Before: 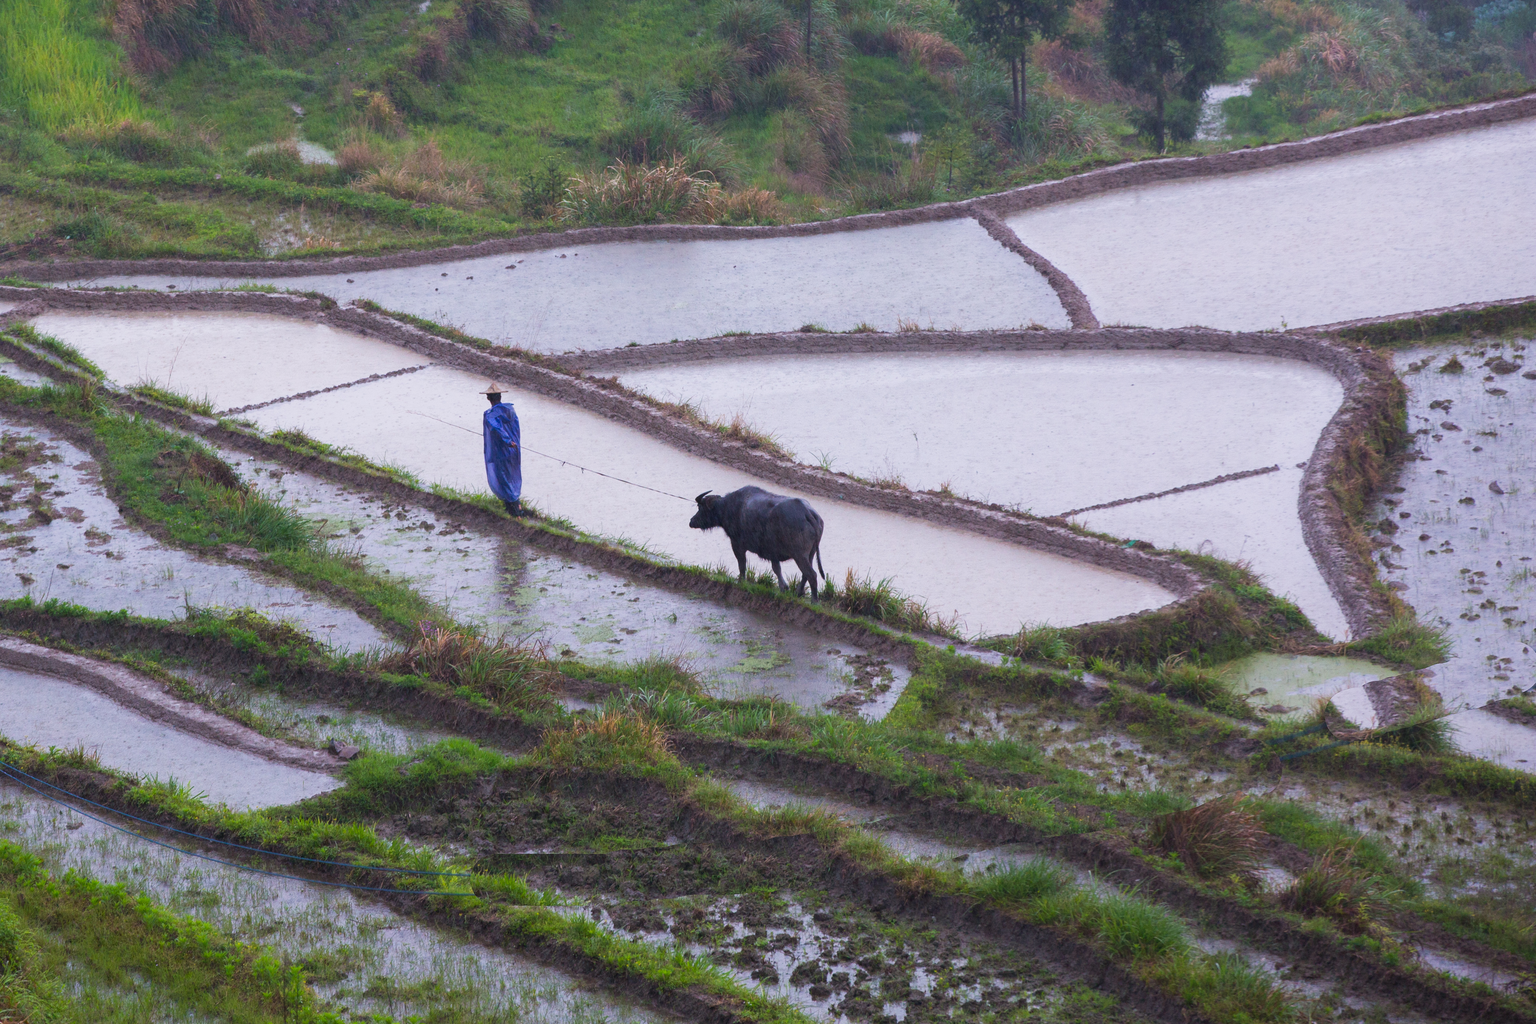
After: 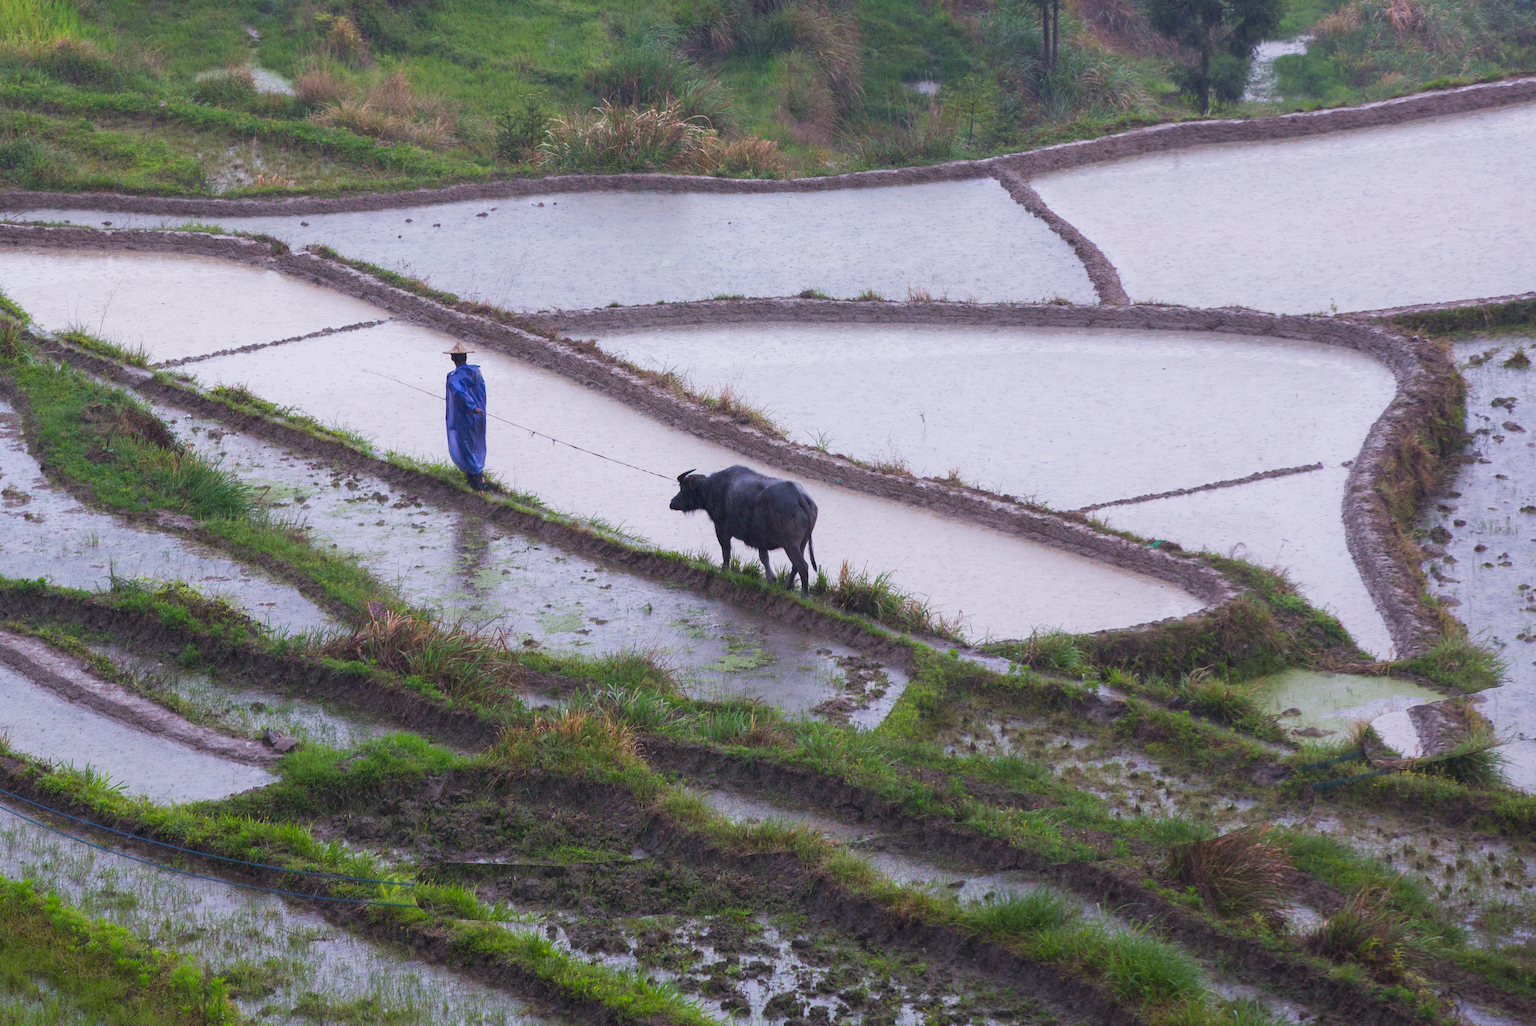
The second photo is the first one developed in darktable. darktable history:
crop and rotate: angle -2°, left 3.098%, top 3.991%, right 1.659%, bottom 0.488%
